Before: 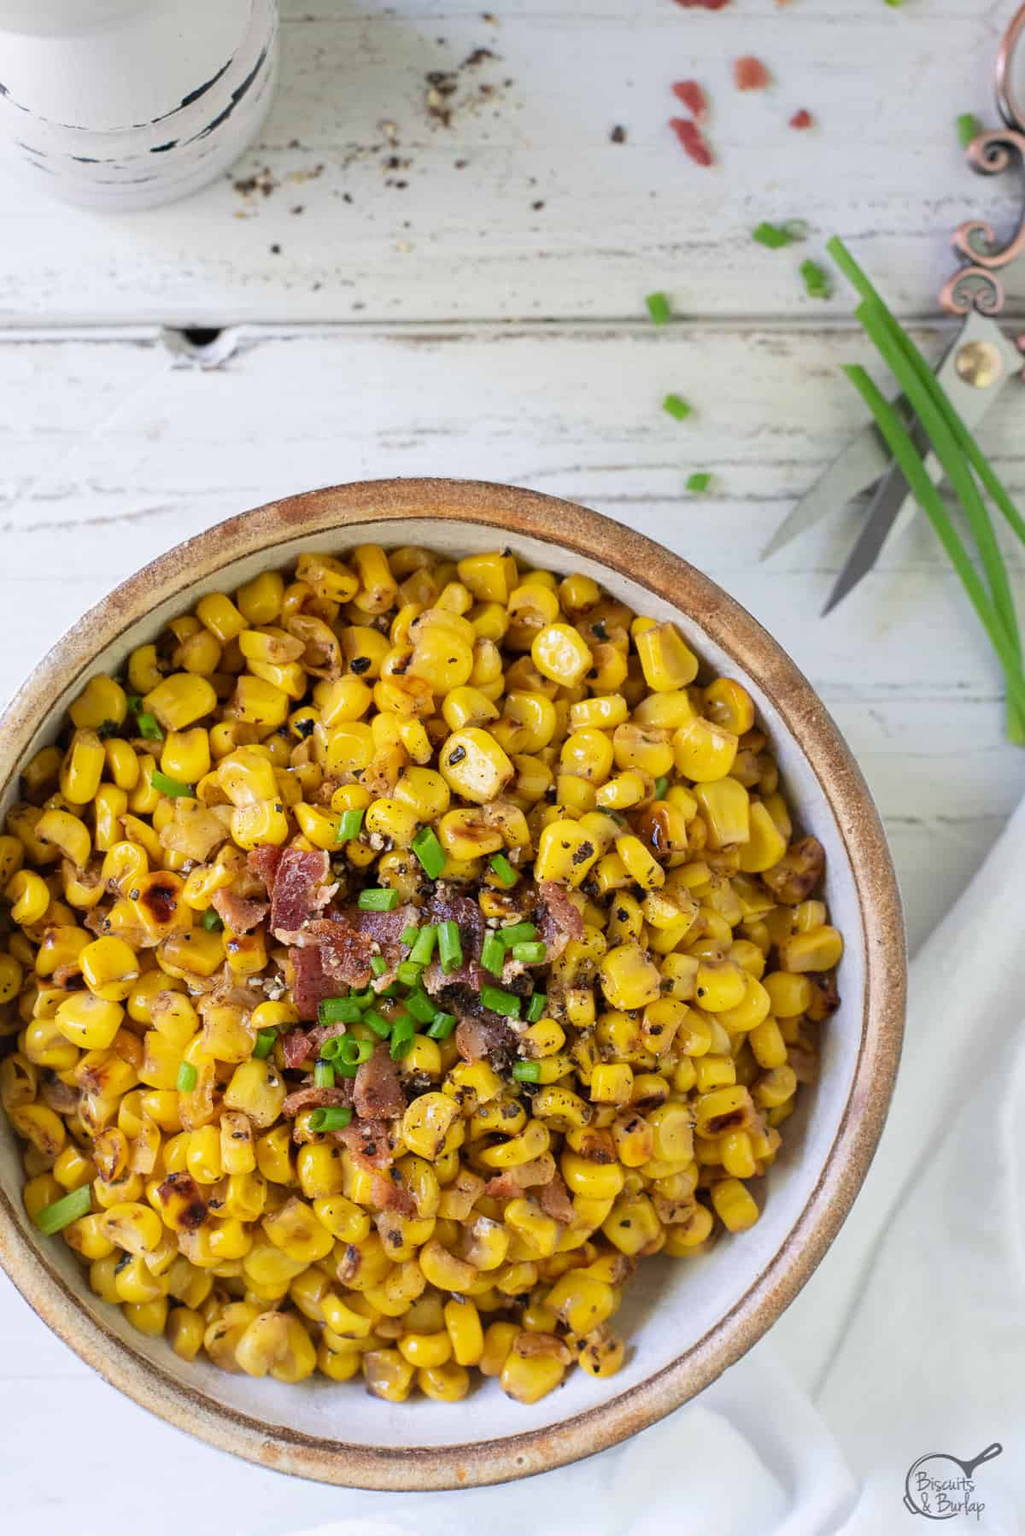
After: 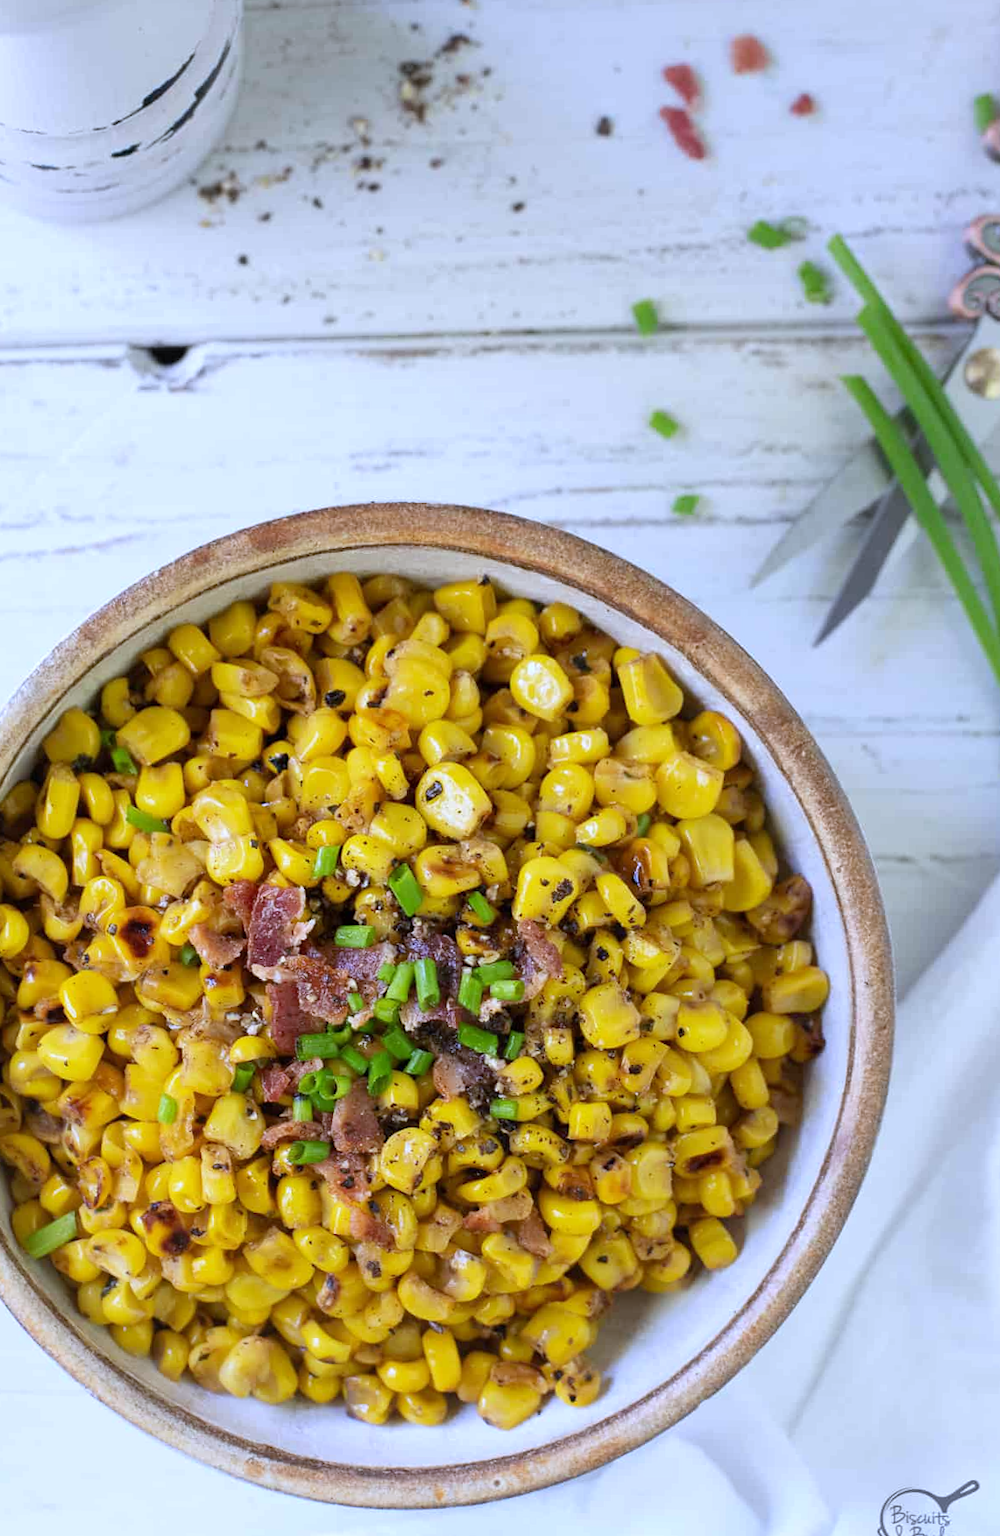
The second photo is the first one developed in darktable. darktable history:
white balance: red 0.948, green 1.02, blue 1.176
rotate and perspective: rotation 0.074°, lens shift (vertical) 0.096, lens shift (horizontal) -0.041, crop left 0.043, crop right 0.952, crop top 0.024, crop bottom 0.979
